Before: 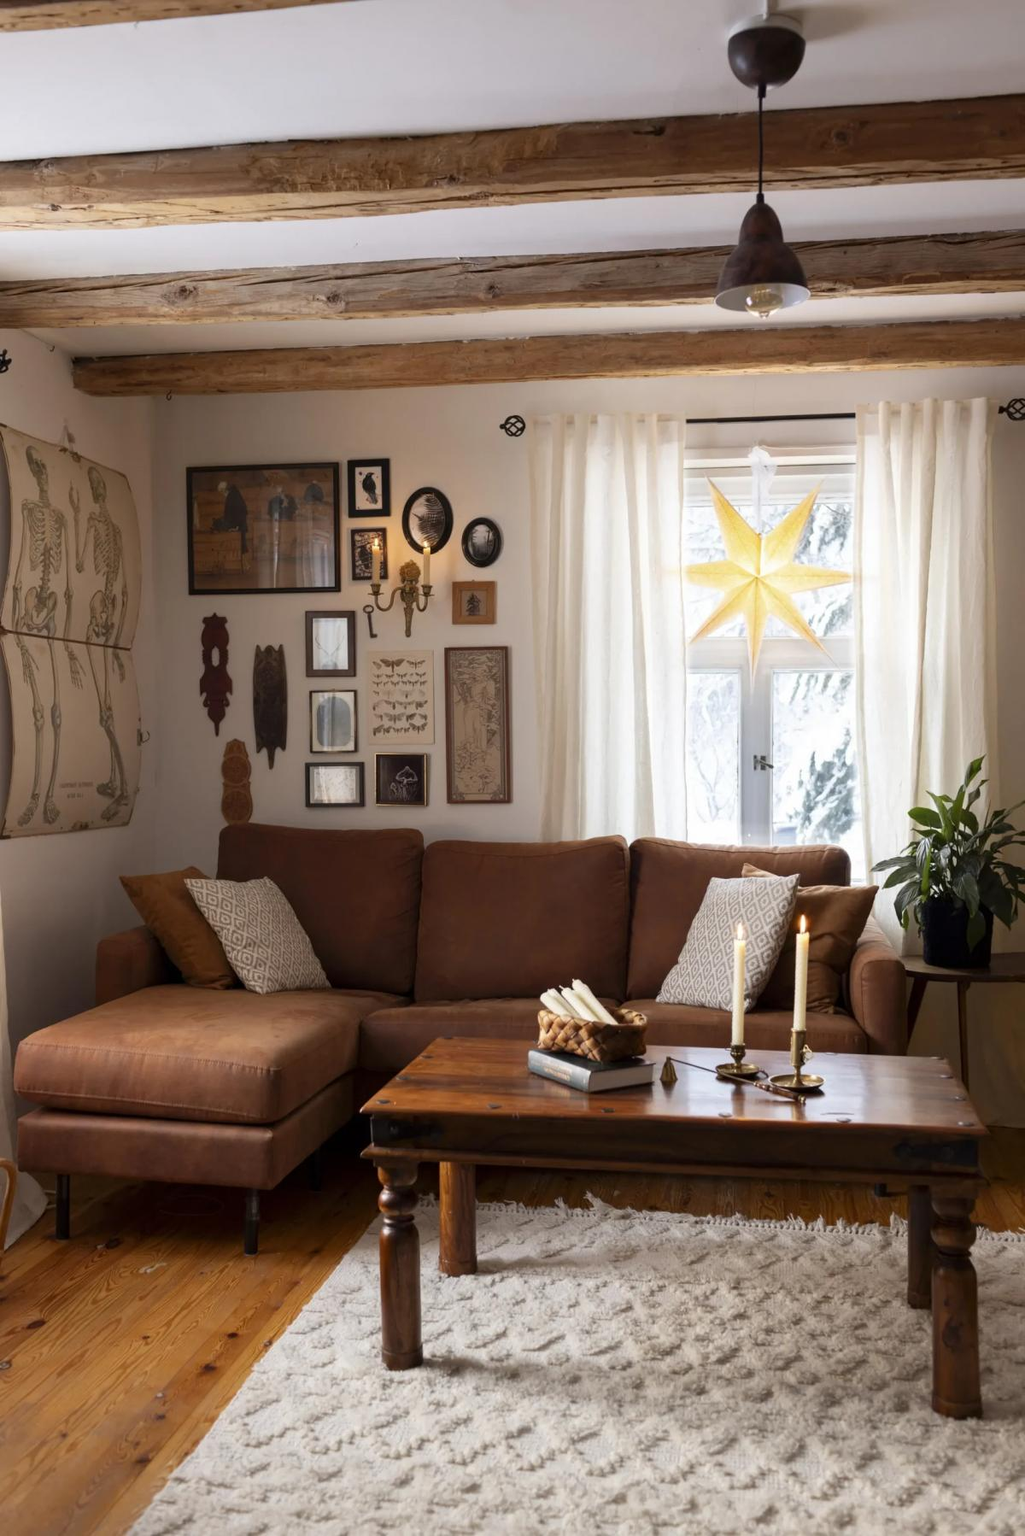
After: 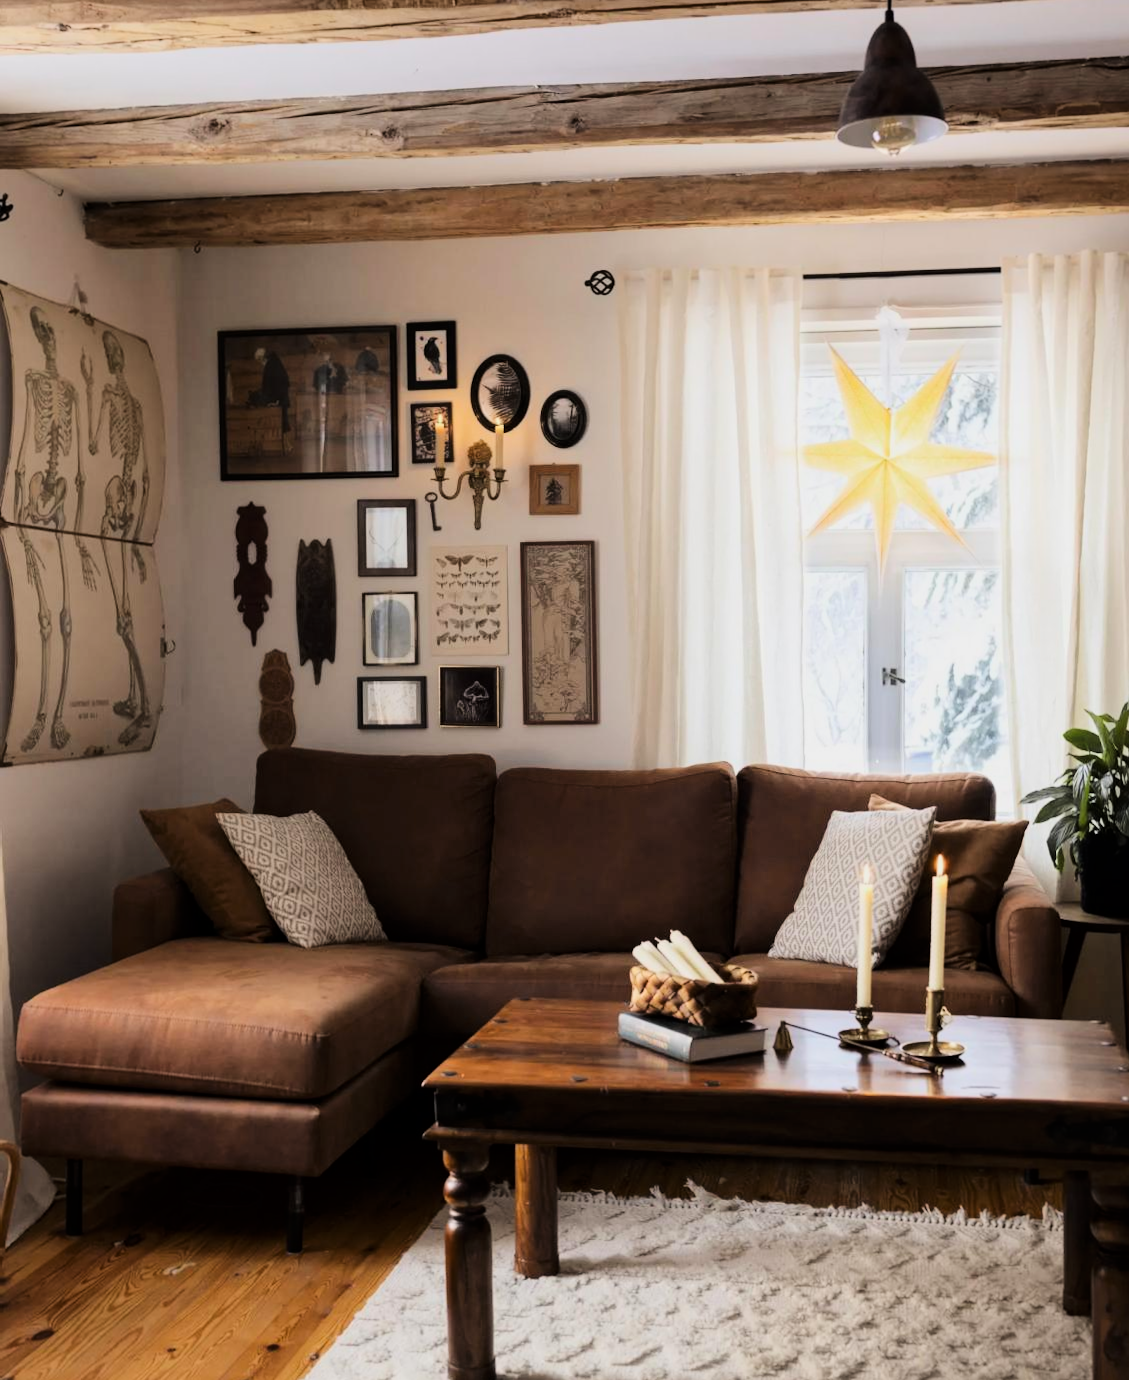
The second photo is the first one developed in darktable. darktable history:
crop and rotate: angle 0.058°, top 11.963%, right 5.766%, bottom 11.155%
tone curve: curves: ch0 [(0, 0) (0.049, 0.01) (0.154, 0.081) (0.491, 0.56) (0.739, 0.794) (0.992, 0.937)]; ch1 [(0, 0) (0.172, 0.123) (0.317, 0.272) (0.401, 0.422) (0.499, 0.497) (0.531, 0.54) (0.615, 0.603) (0.741, 0.783) (1, 1)]; ch2 [(0, 0) (0.411, 0.424) (0.462, 0.483) (0.544, 0.56) (0.686, 0.638) (1, 1)], color space Lab, linked channels, preserve colors none
